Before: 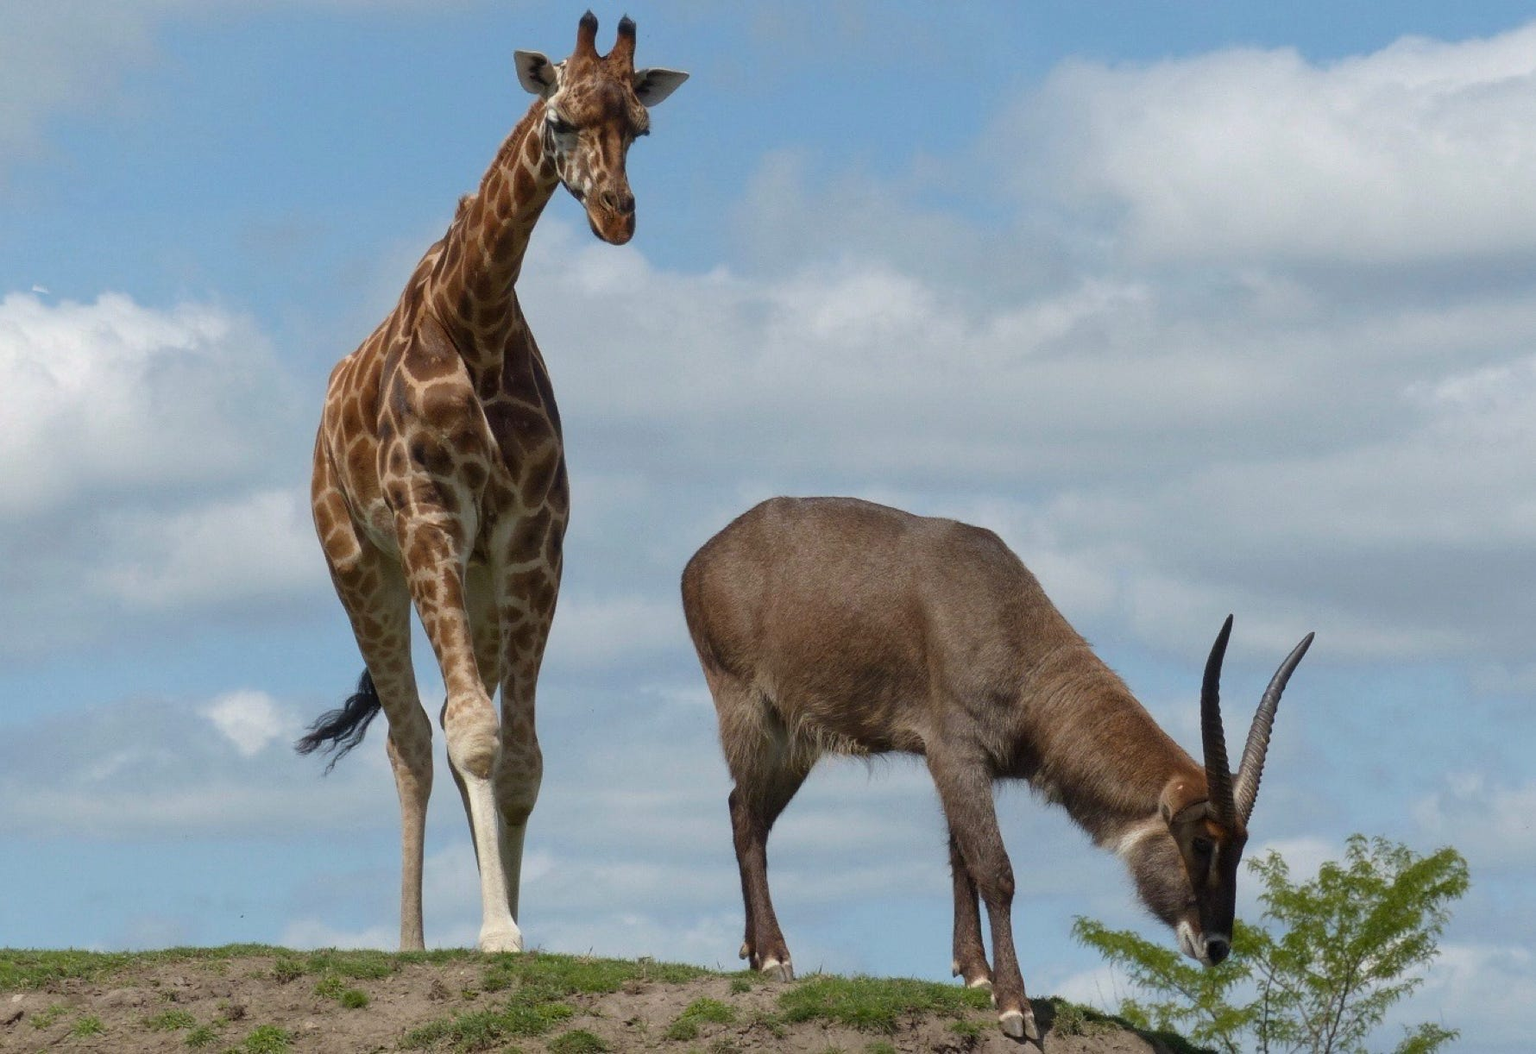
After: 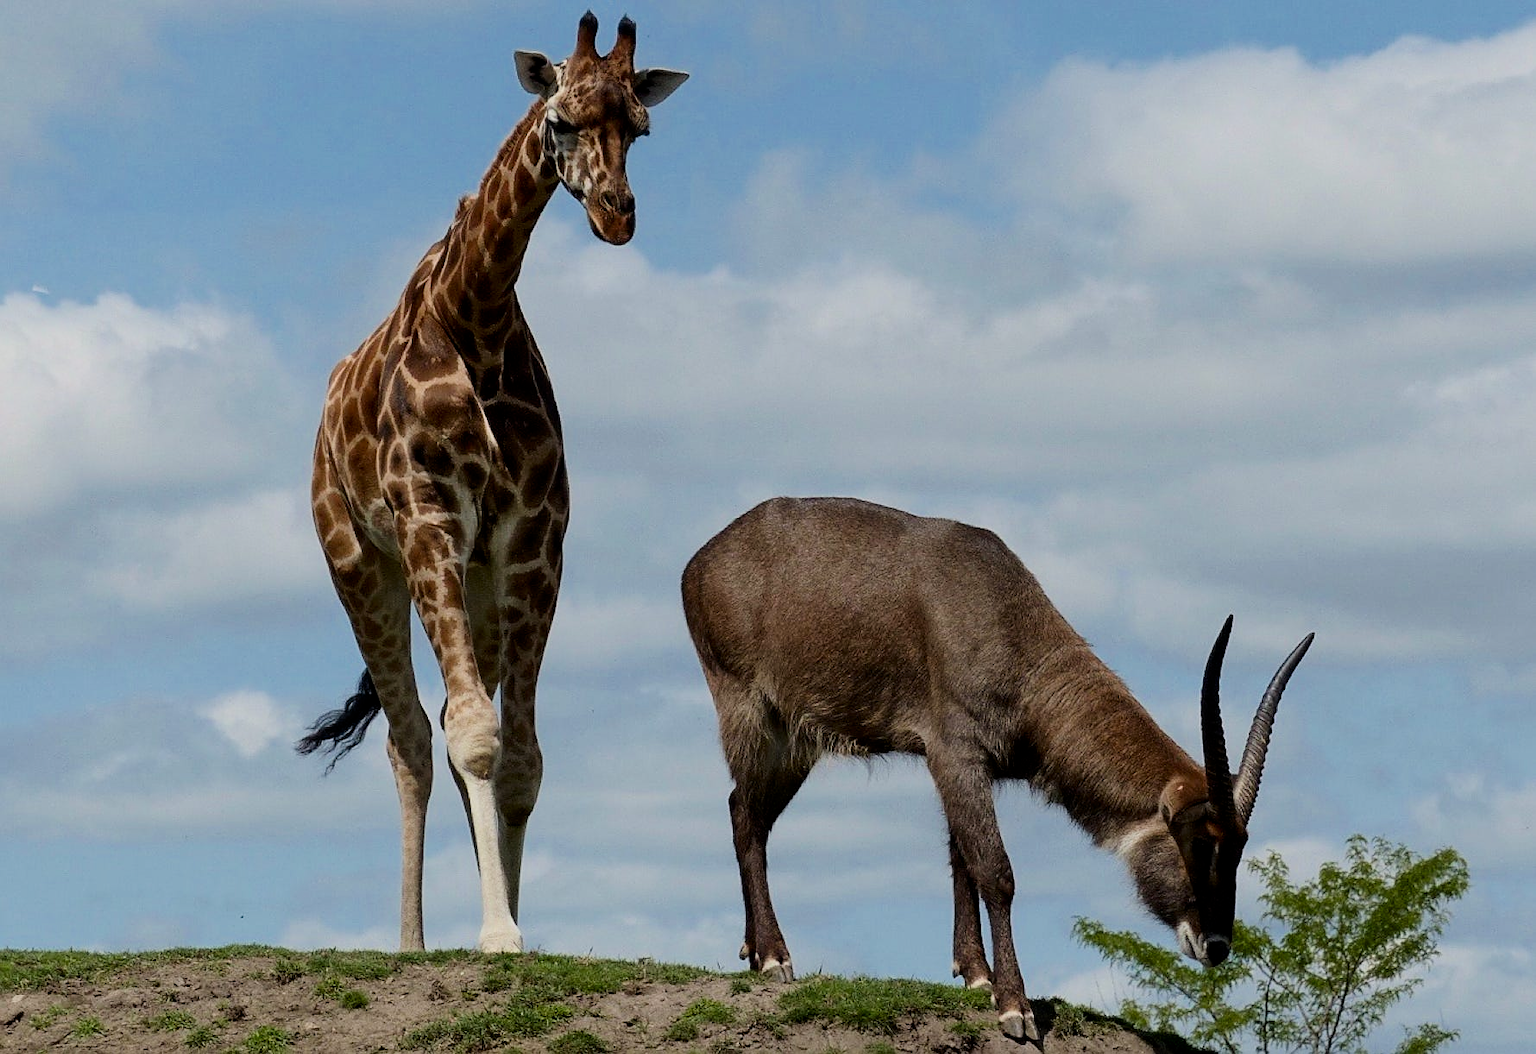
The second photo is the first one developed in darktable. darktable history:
shadows and highlights: radius 47.46, white point adjustment 6.57, compress 80.02%, soften with gaussian
tone equalizer: on, module defaults
contrast brightness saturation: contrast 0.202, brightness -0.105, saturation 0.096
sharpen: on, module defaults
filmic rgb: middle gray luminance 18.01%, black relative exposure -7.5 EV, white relative exposure 8.44 EV, target black luminance 0%, hardness 2.23, latitude 18.7%, contrast 0.887, highlights saturation mix 4.04%, shadows ↔ highlights balance 10.89%, add noise in highlights 0.001, color science v3 (2019), use custom middle-gray values true, contrast in highlights soft
